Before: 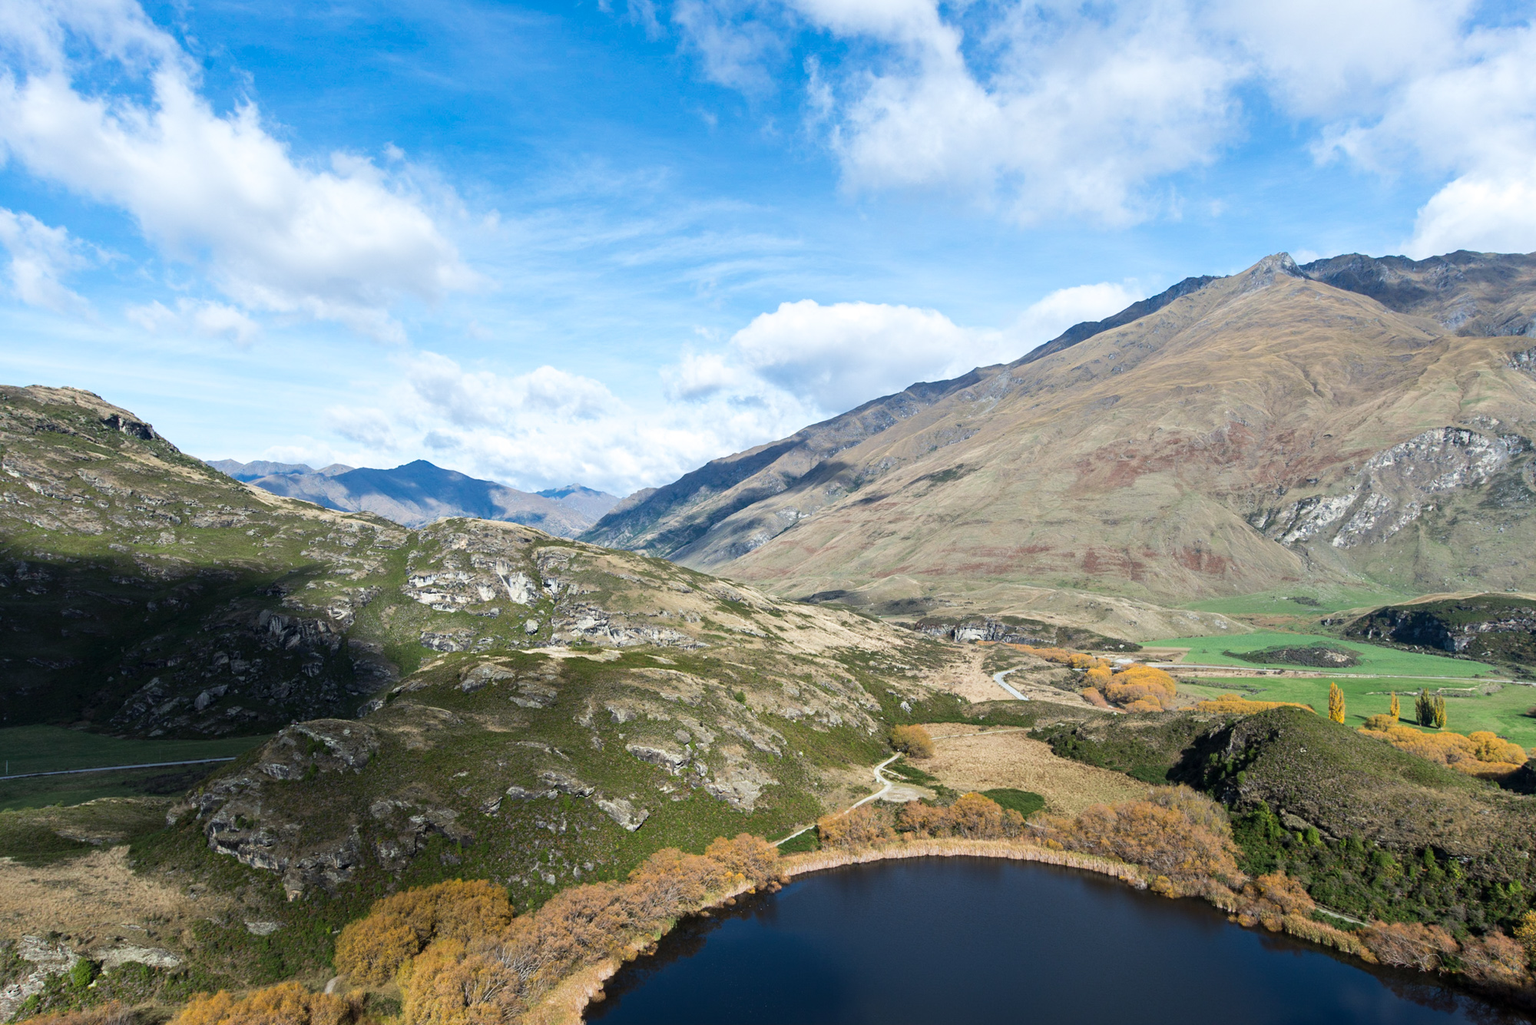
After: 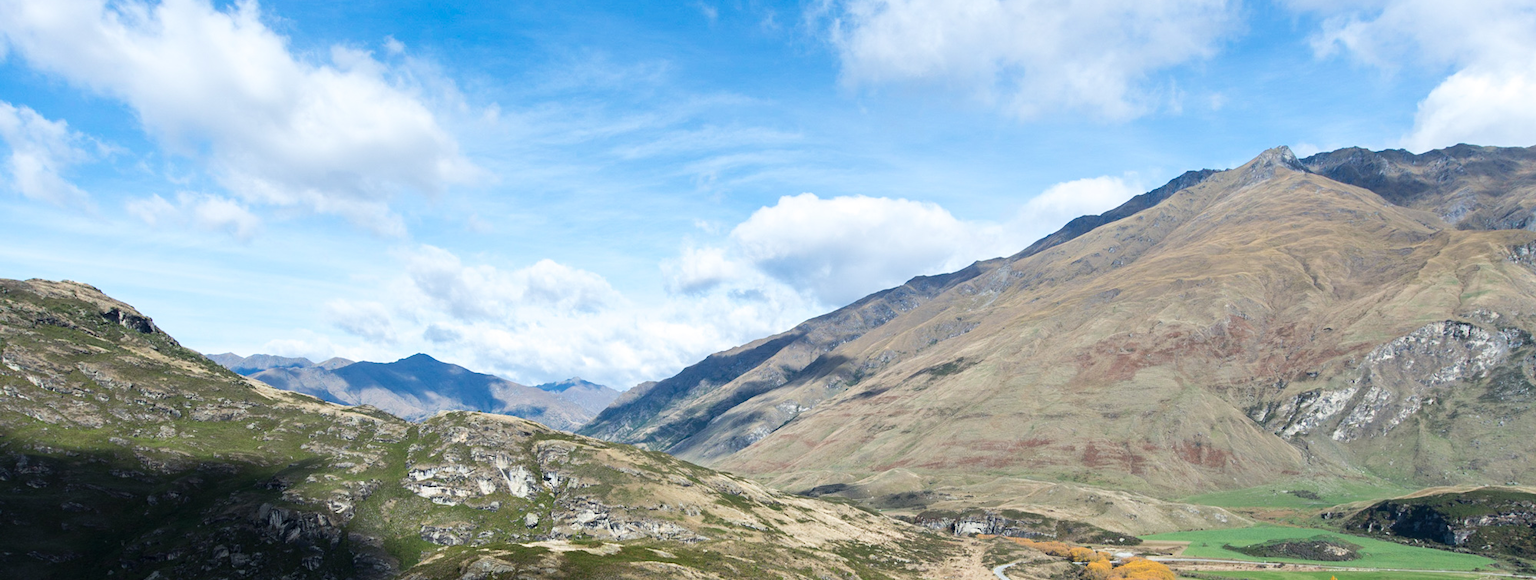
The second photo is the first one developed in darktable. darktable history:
crop and rotate: top 10.456%, bottom 32.859%
